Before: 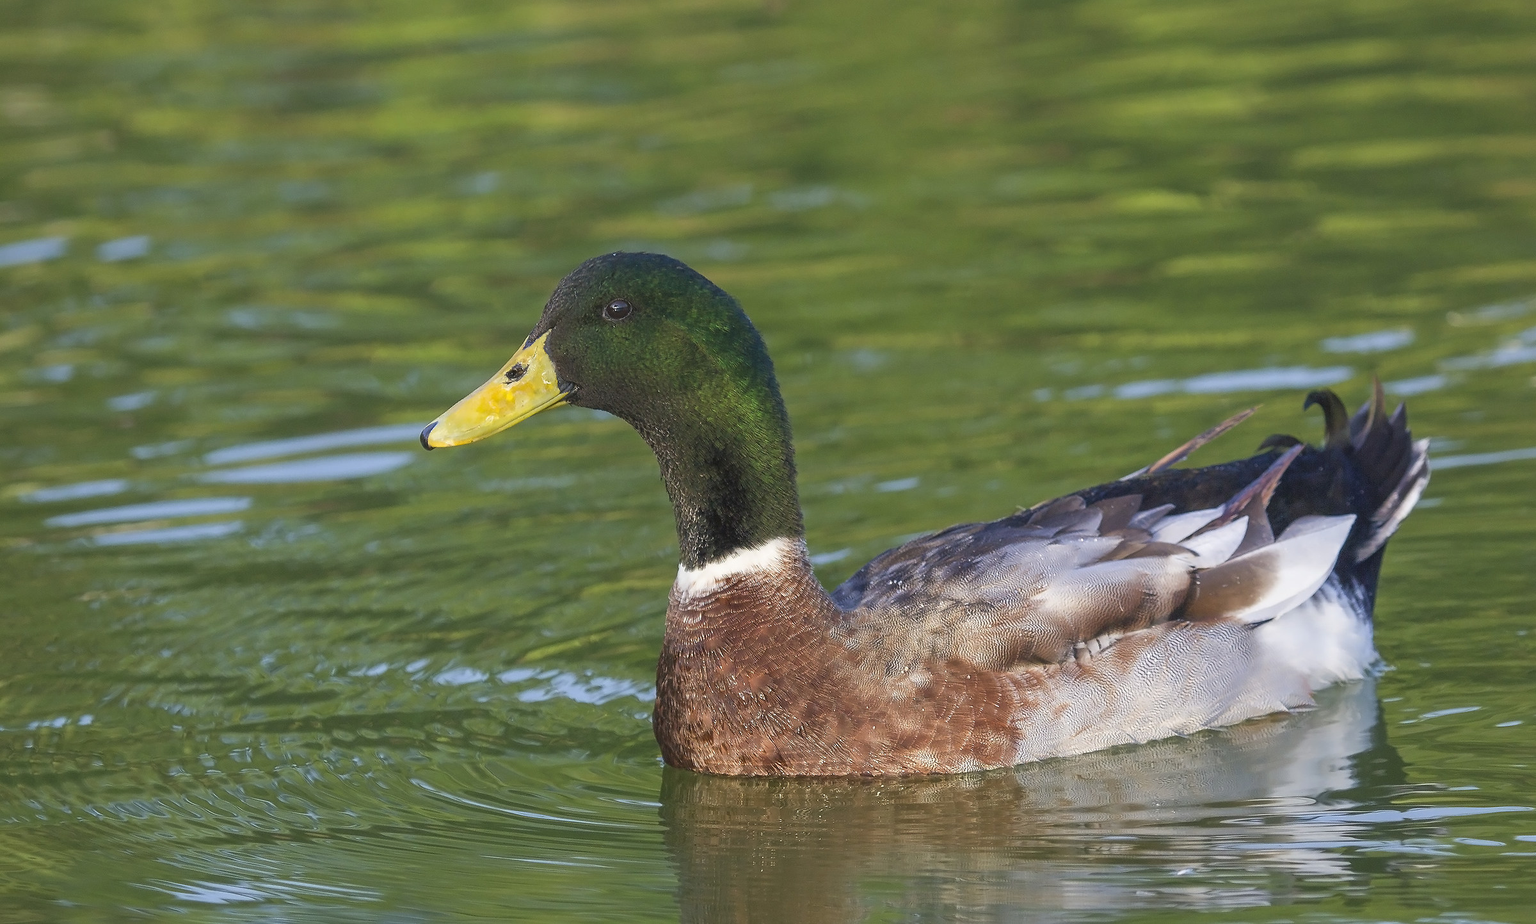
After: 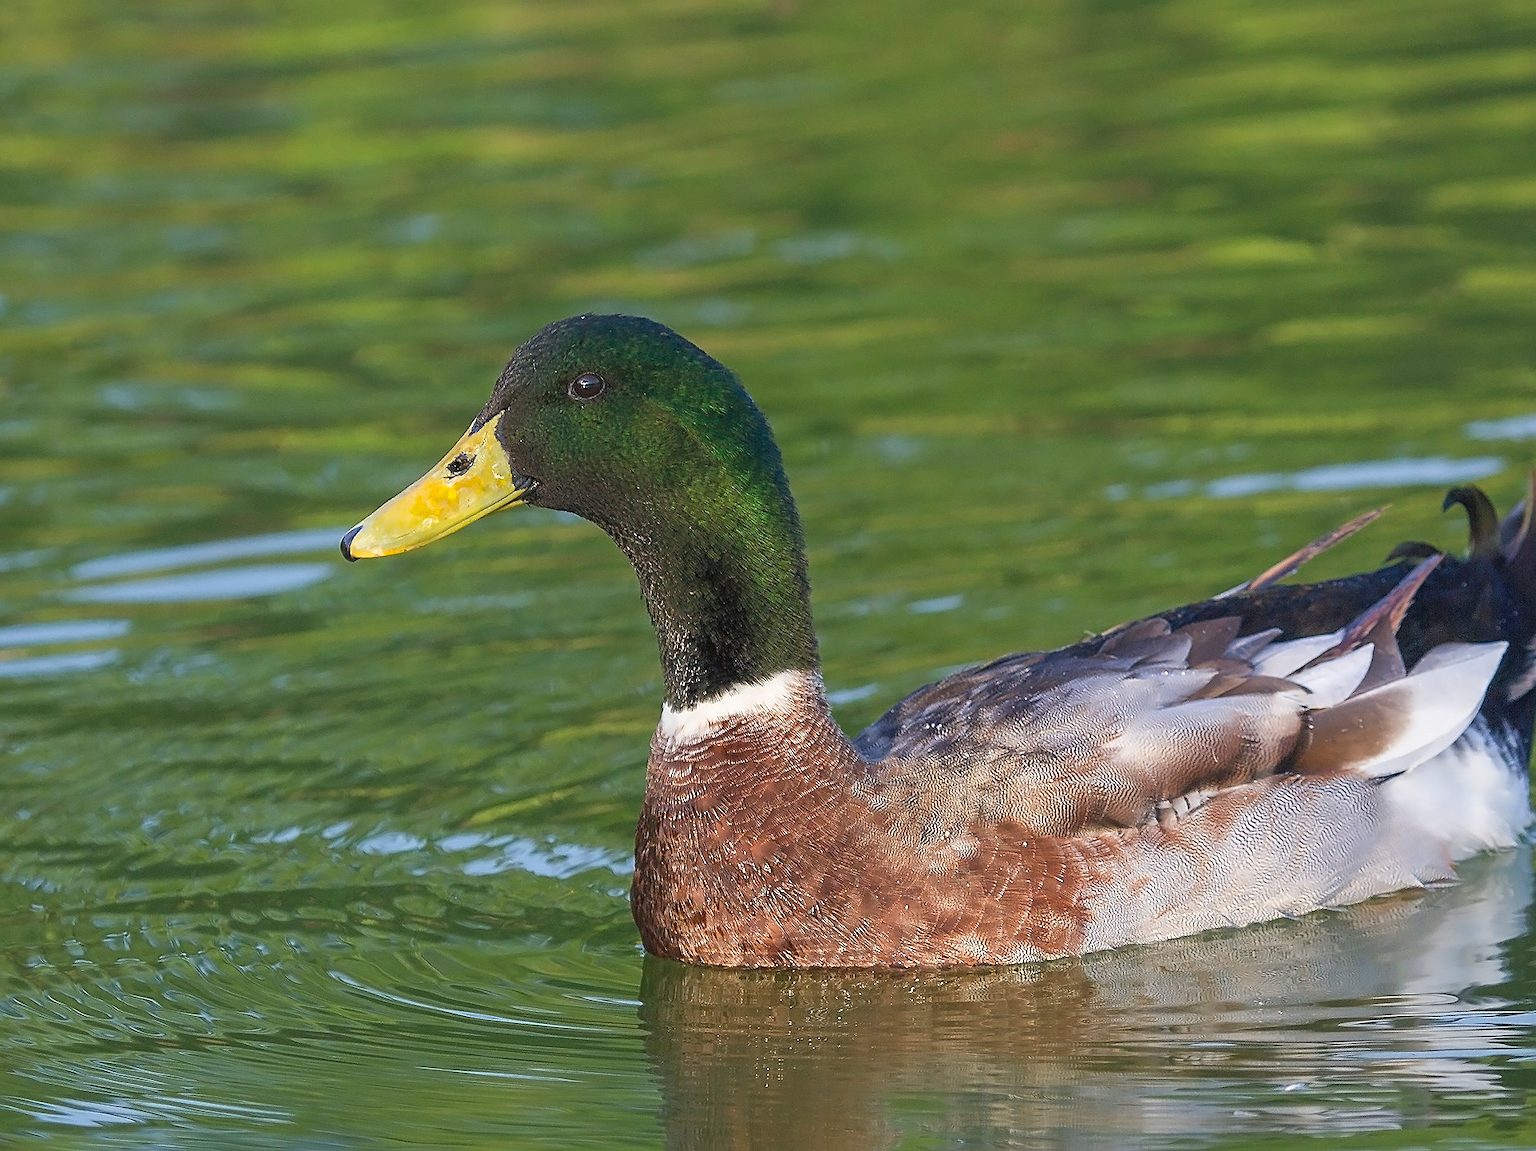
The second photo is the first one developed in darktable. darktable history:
crop and rotate: left 9.598%, right 10.231%
sharpen: on, module defaults
